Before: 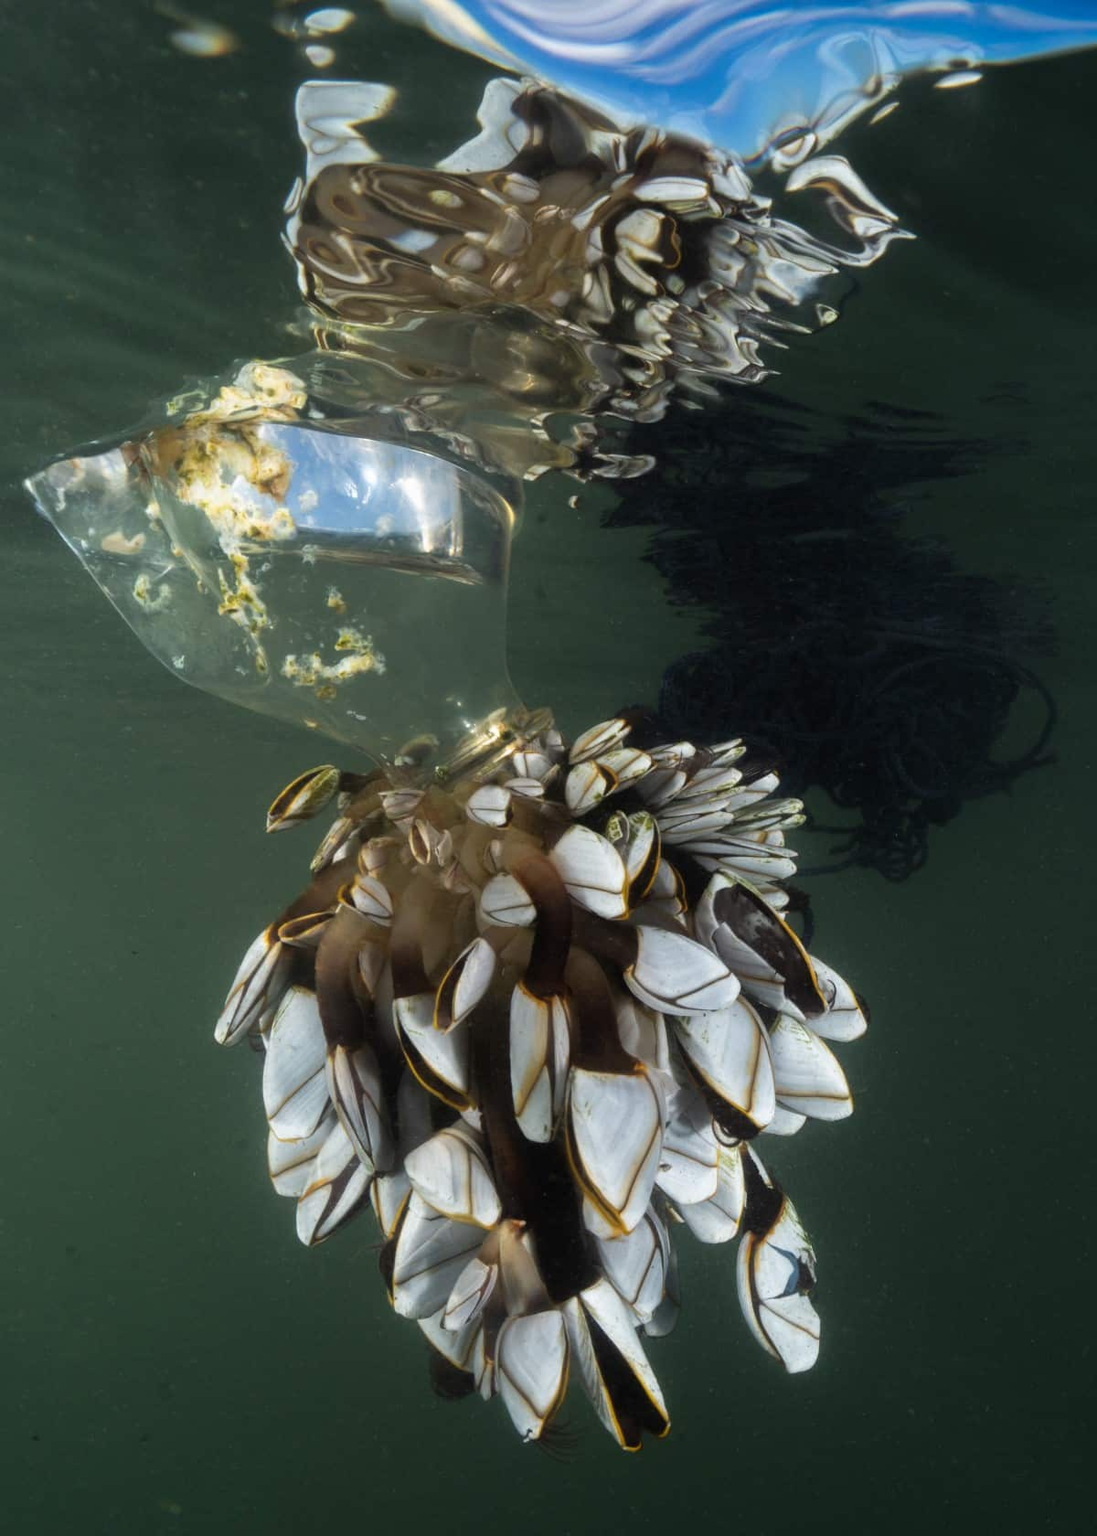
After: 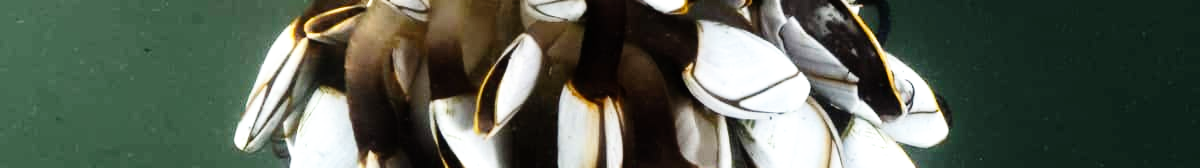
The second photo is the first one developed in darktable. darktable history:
crop and rotate: top 59.084%, bottom 30.916%
base curve: curves: ch0 [(0, 0) (0.008, 0.007) (0.022, 0.029) (0.048, 0.089) (0.092, 0.197) (0.191, 0.399) (0.275, 0.534) (0.357, 0.65) (0.477, 0.78) (0.542, 0.833) (0.799, 0.973) (1, 1)], preserve colors none
exposure: black level correction 0.001, compensate highlight preservation false
tone equalizer: -8 EV -0.75 EV, -7 EV -0.7 EV, -6 EV -0.6 EV, -5 EV -0.4 EV, -3 EV 0.4 EV, -2 EV 0.6 EV, -1 EV 0.7 EV, +0 EV 0.75 EV, edges refinement/feathering 500, mask exposure compensation -1.57 EV, preserve details no
